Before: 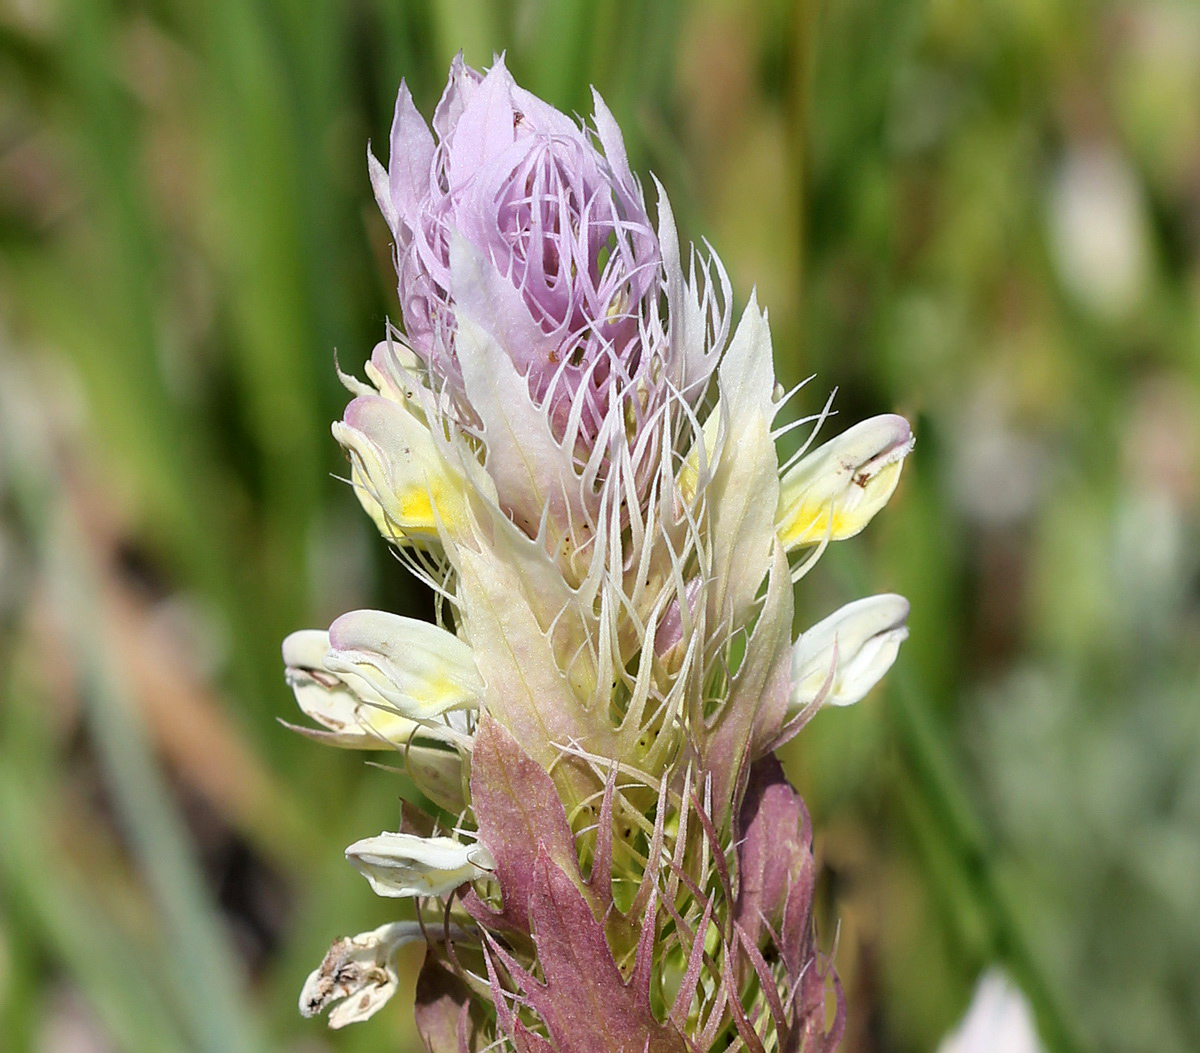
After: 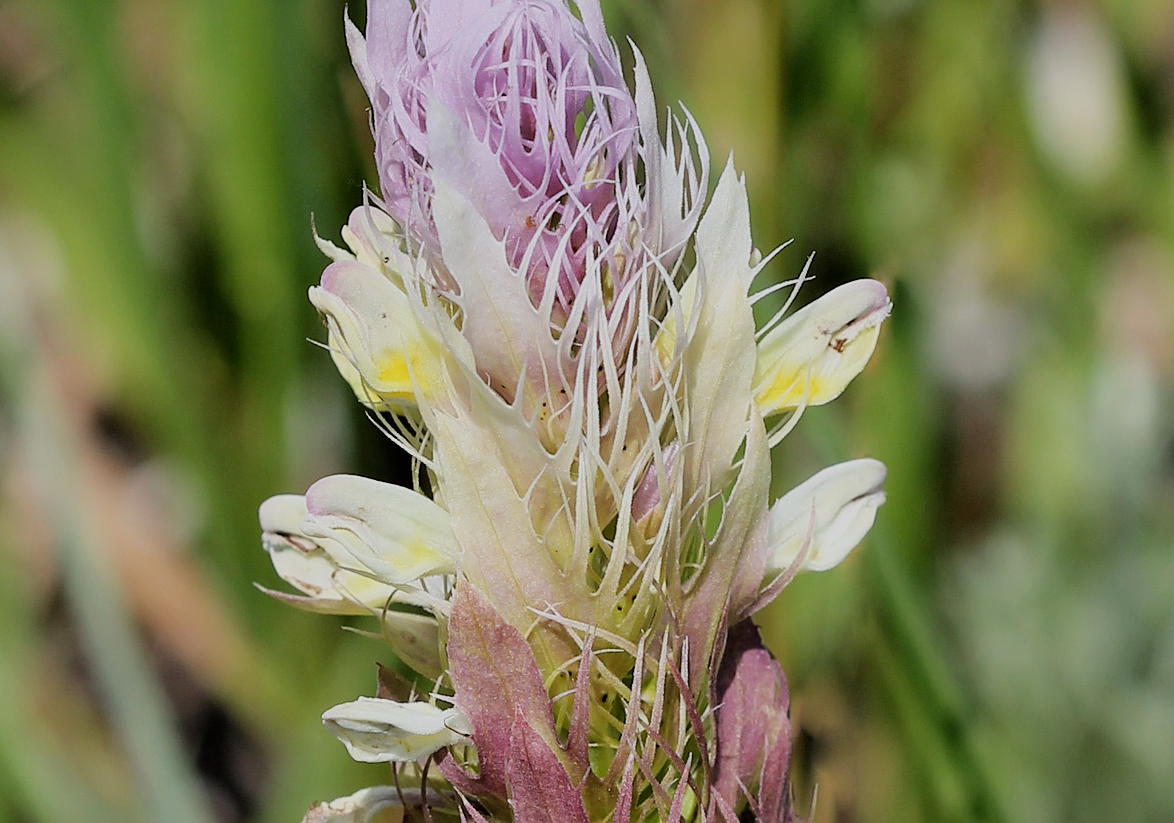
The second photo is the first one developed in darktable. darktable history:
crop and rotate: left 1.931%, top 12.984%, right 0.16%, bottom 8.764%
sharpen: amount 0.202
filmic rgb: black relative exposure -7.65 EV, white relative exposure 4.56 EV, hardness 3.61, iterations of high-quality reconstruction 0
